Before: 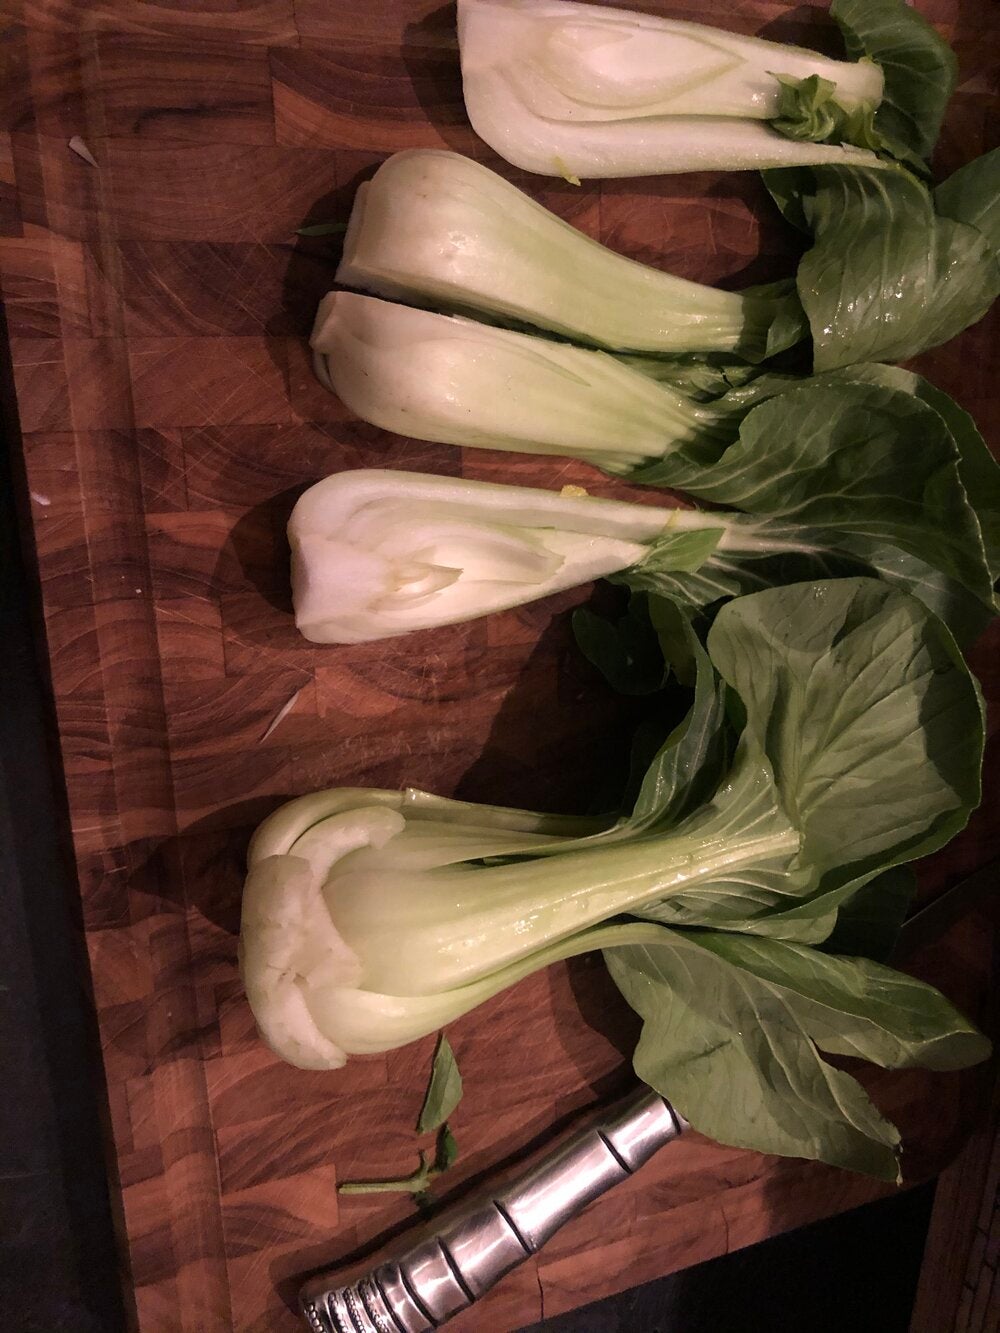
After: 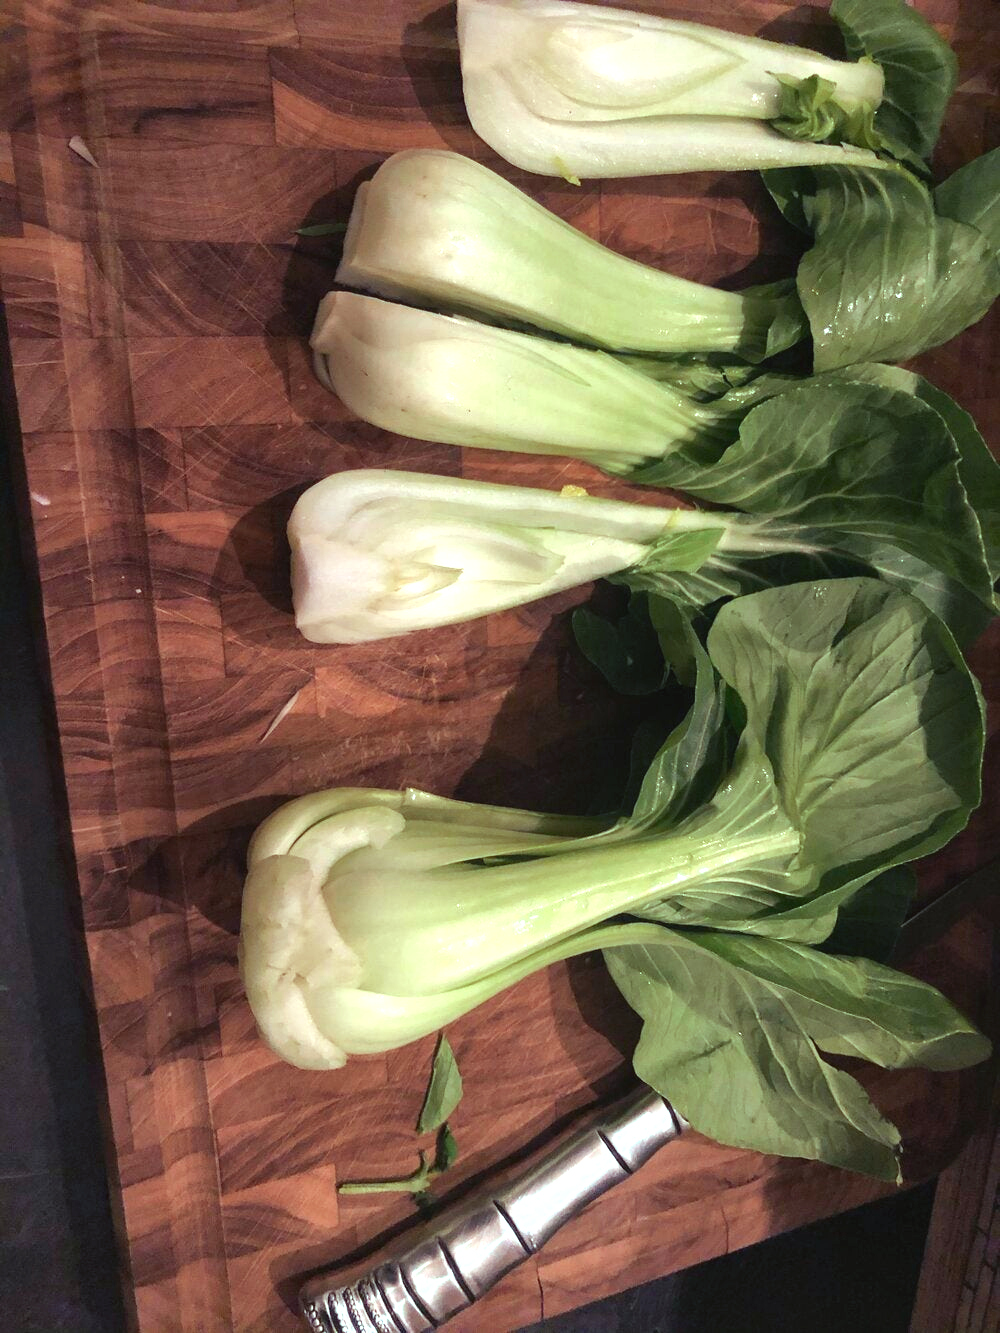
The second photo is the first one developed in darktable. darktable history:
color balance rgb: shadows lift › chroma 7.23%, shadows lift › hue 246.48°, highlights gain › chroma 5.38%, highlights gain › hue 196.93°, white fulcrum 1 EV
color correction: highlights a* 3.84, highlights b* 5.07
contrast brightness saturation: contrast -0.11
exposure: black level correction 0, exposure 0.877 EV, compensate exposure bias true, compensate highlight preservation false
local contrast: mode bilateral grid, contrast 20, coarseness 50, detail 132%, midtone range 0.2
